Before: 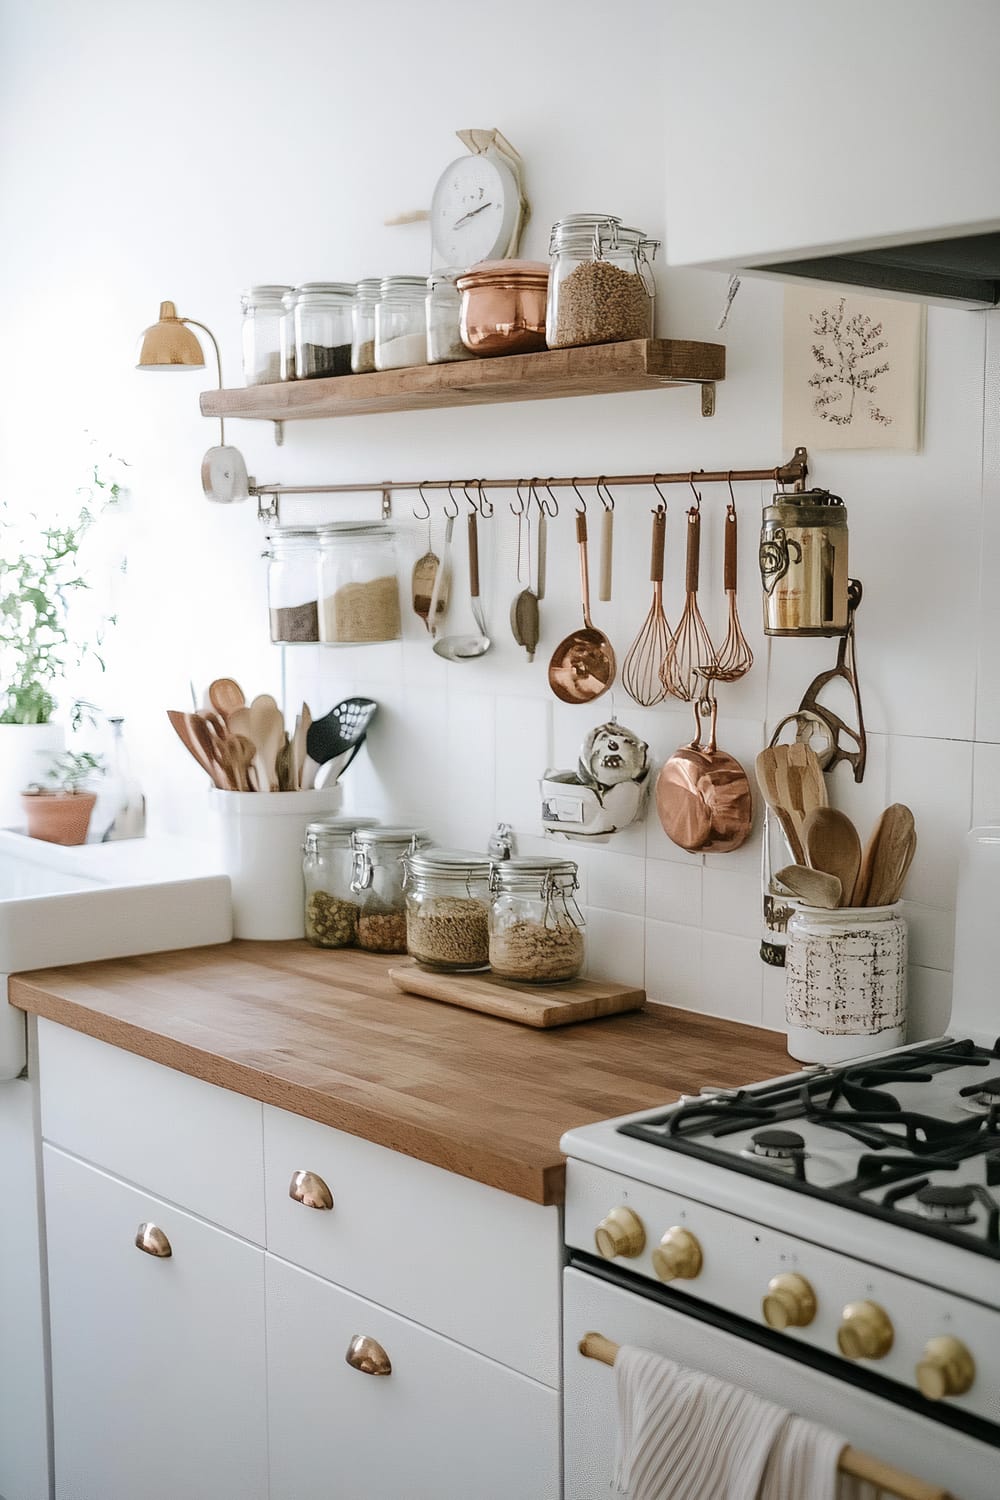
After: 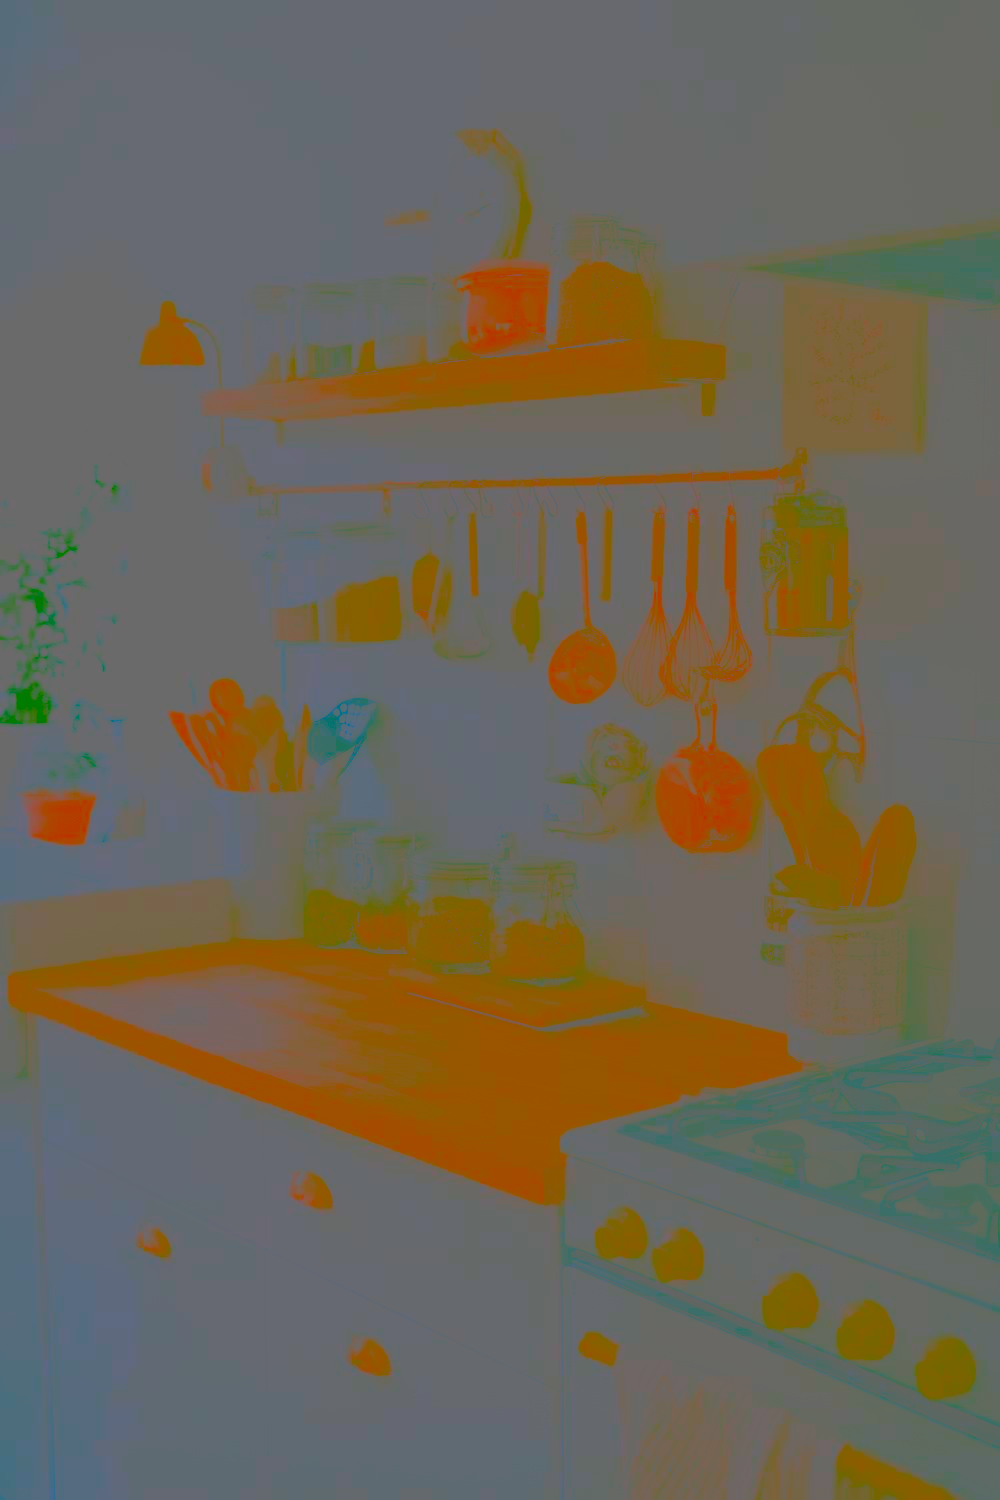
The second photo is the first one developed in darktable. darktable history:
base curve: preserve colors none
contrast brightness saturation: contrast -0.98, brightness -0.173, saturation 0.731
tone curve: curves: ch0 [(0, 0) (0.07, 0.052) (0.23, 0.254) (0.486, 0.53) (0.822, 0.825) (0.994, 0.955)]; ch1 [(0, 0) (0.226, 0.261) (0.379, 0.442) (0.469, 0.472) (0.495, 0.495) (0.514, 0.504) (0.561, 0.568) (0.59, 0.612) (1, 1)]; ch2 [(0, 0) (0.269, 0.299) (0.459, 0.441) (0.498, 0.499) (0.523, 0.52) (0.551, 0.576) (0.629, 0.643) (0.659, 0.681) (0.718, 0.764) (1, 1)], preserve colors none
color balance rgb: shadows lift › chroma 5.509%, shadows lift › hue 237.61°, highlights gain › luminance 17.992%, linear chroma grading › global chroma 14.773%, perceptual saturation grading › global saturation 27.175%, perceptual saturation grading › highlights -28.277%, perceptual saturation grading › mid-tones 15.289%, perceptual saturation grading › shadows 34.072%, global vibrance 20%
